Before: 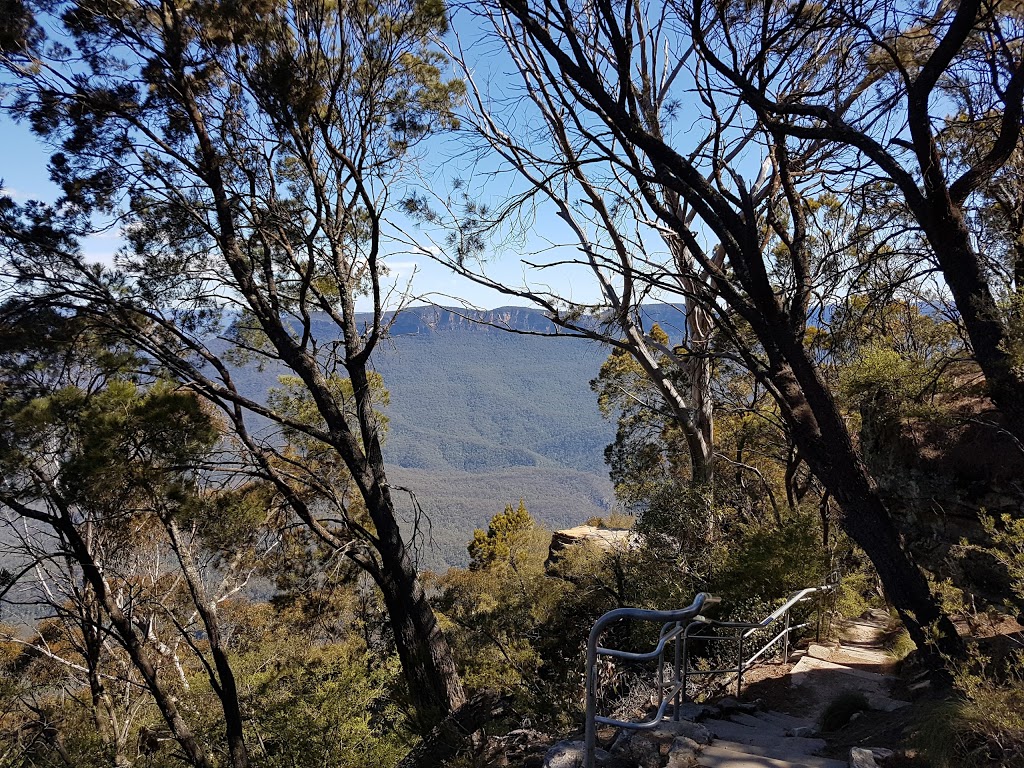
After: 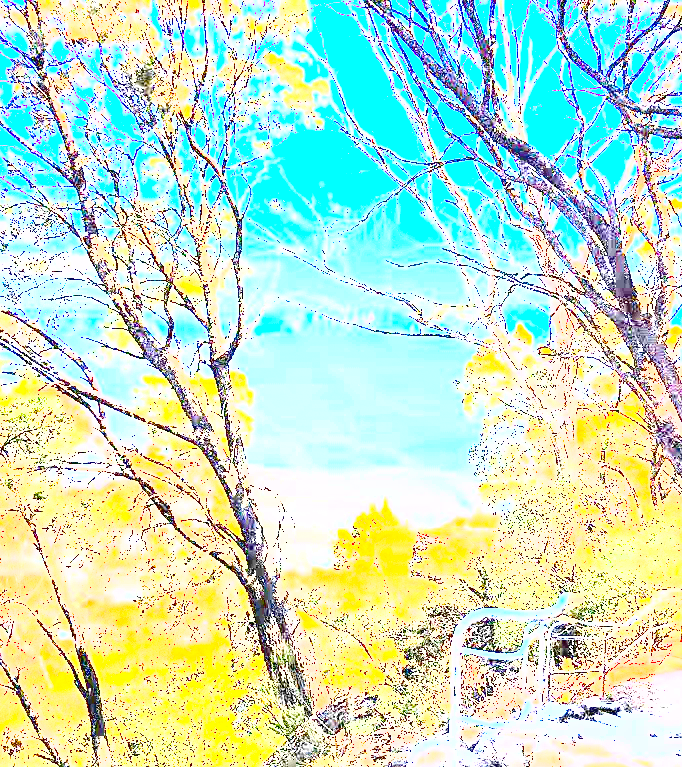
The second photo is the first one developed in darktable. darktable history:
exposure: exposure 8 EV, compensate highlight preservation false
shadows and highlights: low approximation 0.01, soften with gaussian
white balance: red 1, blue 1
crop and rotate: left 13.342%, right 19.991%
